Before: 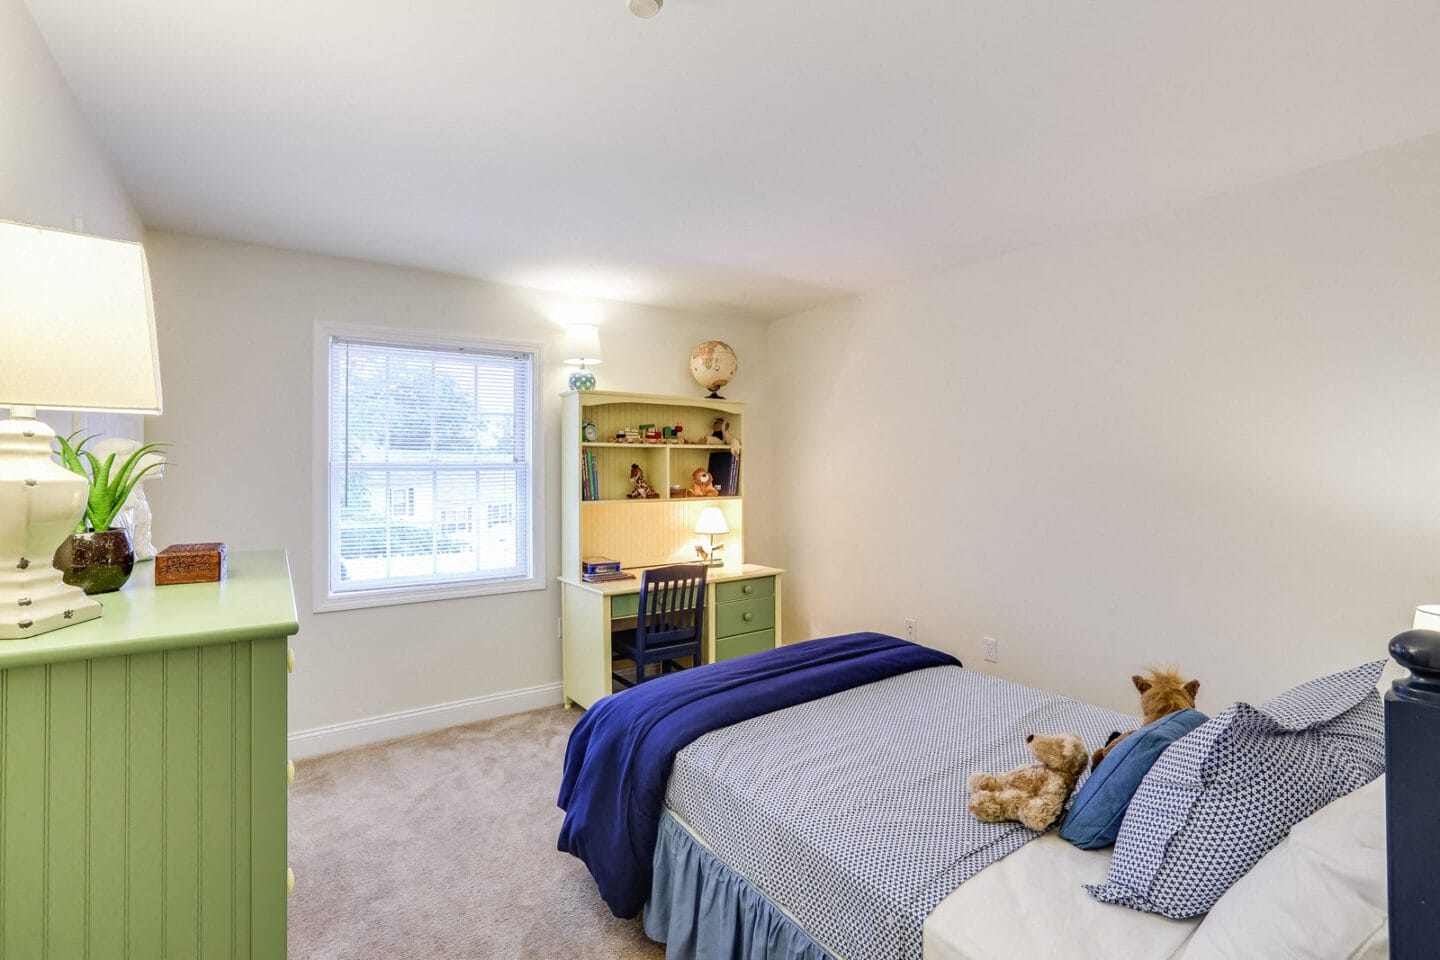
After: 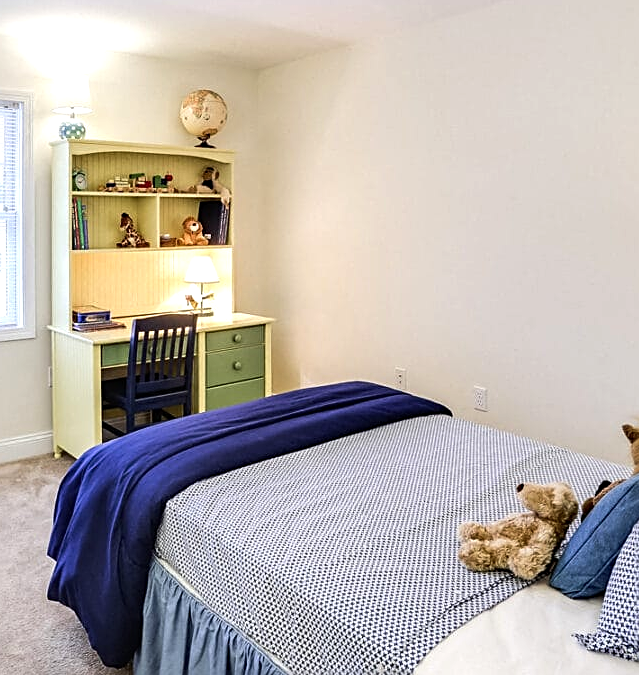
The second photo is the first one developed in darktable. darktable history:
sharpen: on, module defaults
crop: left 35.432%, top 26.233%, right 20.145%, bottom 3.432%
tone equalizer: -8 EV -0.417 EV, -7 EV -0.389 EV, -6 EV -0.333 EV, -5 EV -0.222 EV, -3 EV 0.222 EV, -2 EV 0.333 EV, -1 EV 0.389 EV, +0 EV 0.417 EV, edges refinement/feathering 500, mask exposure compensation -1.57 EV, preserve details no
